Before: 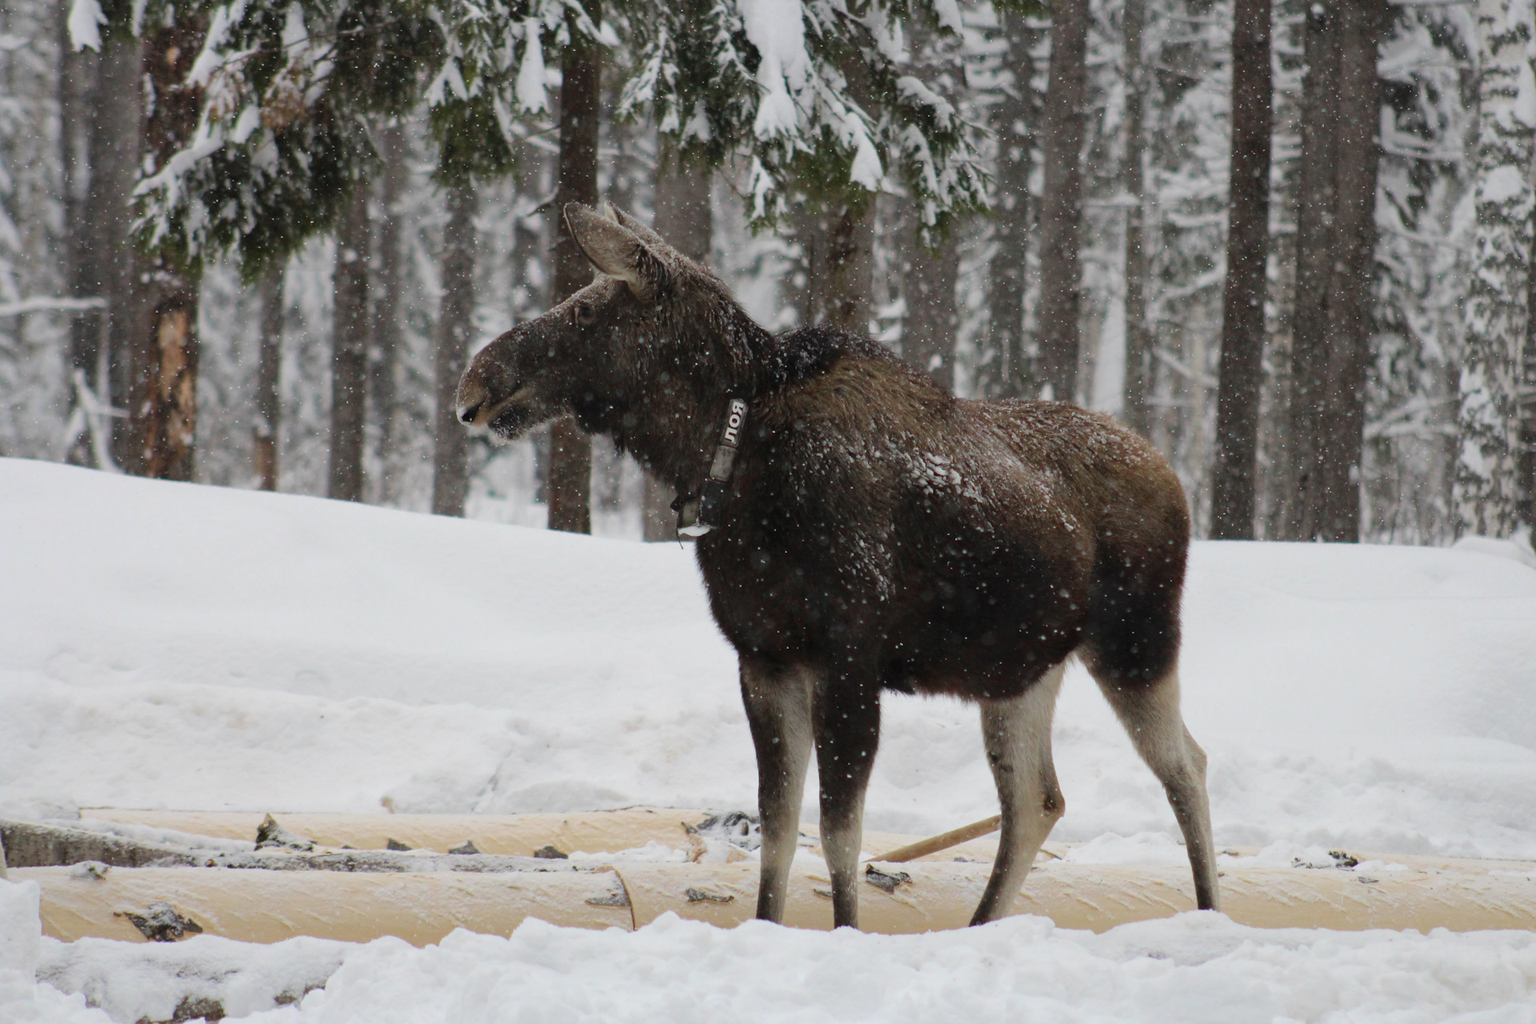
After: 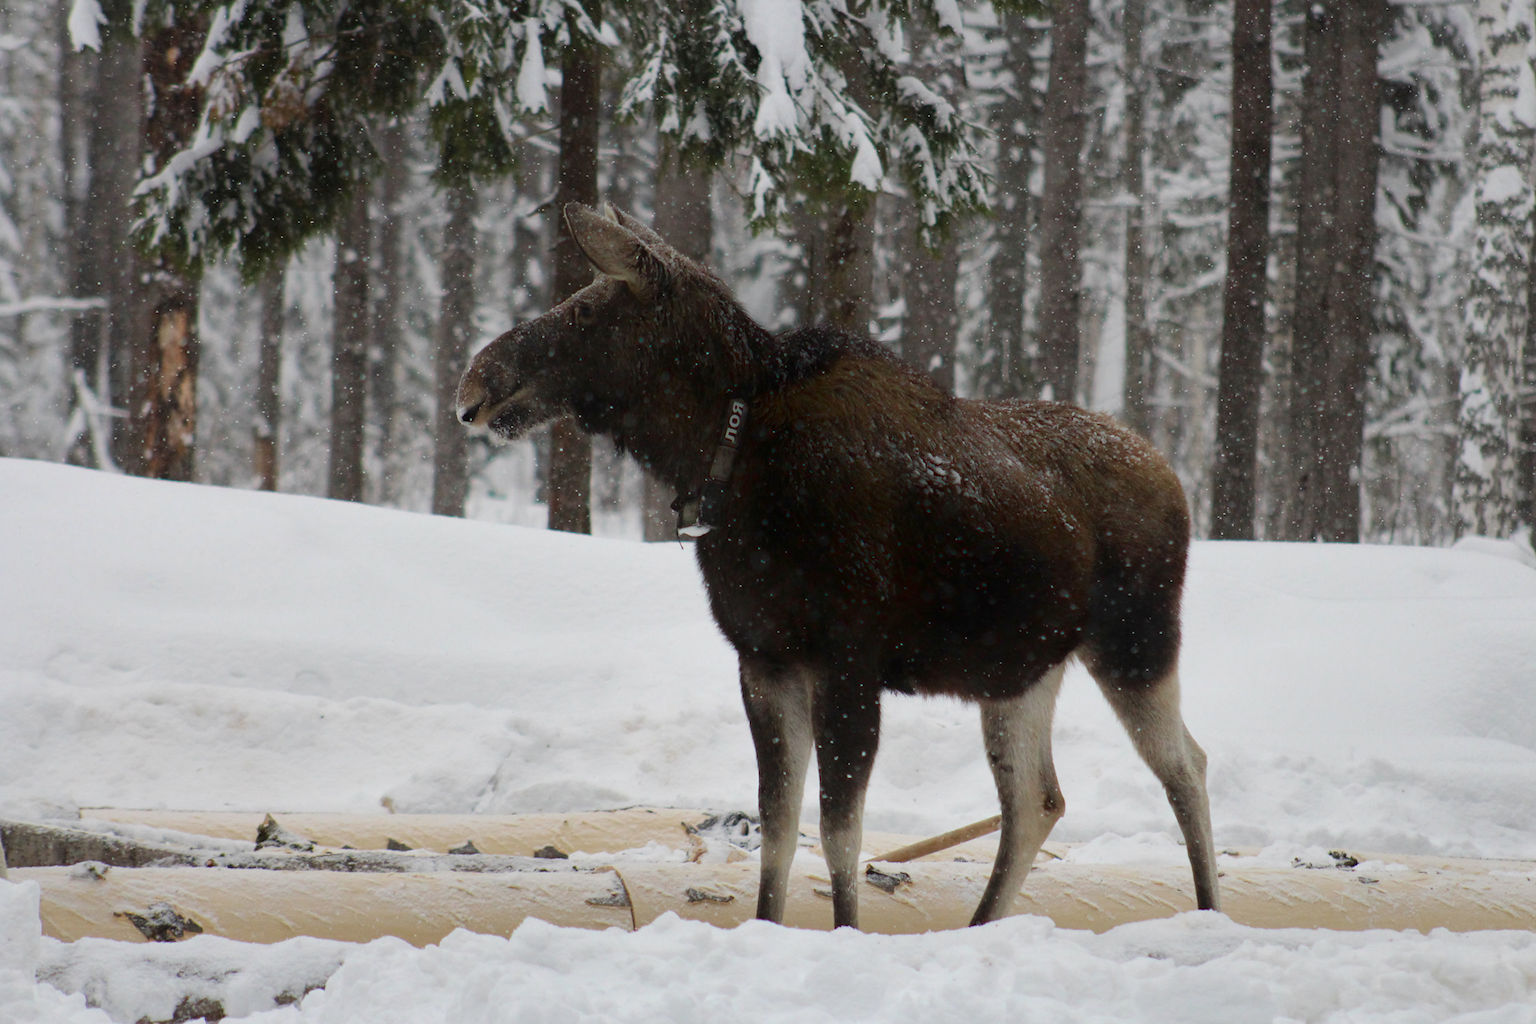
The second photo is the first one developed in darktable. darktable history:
shadows and highlights: shadows -88.03, highlights -35.45, shadows color adjustment 99.15%, highlights color adjustment 0%, soften with gaussian
vignetting: fall-off start 100%, brightness 0.05, saturation 0
